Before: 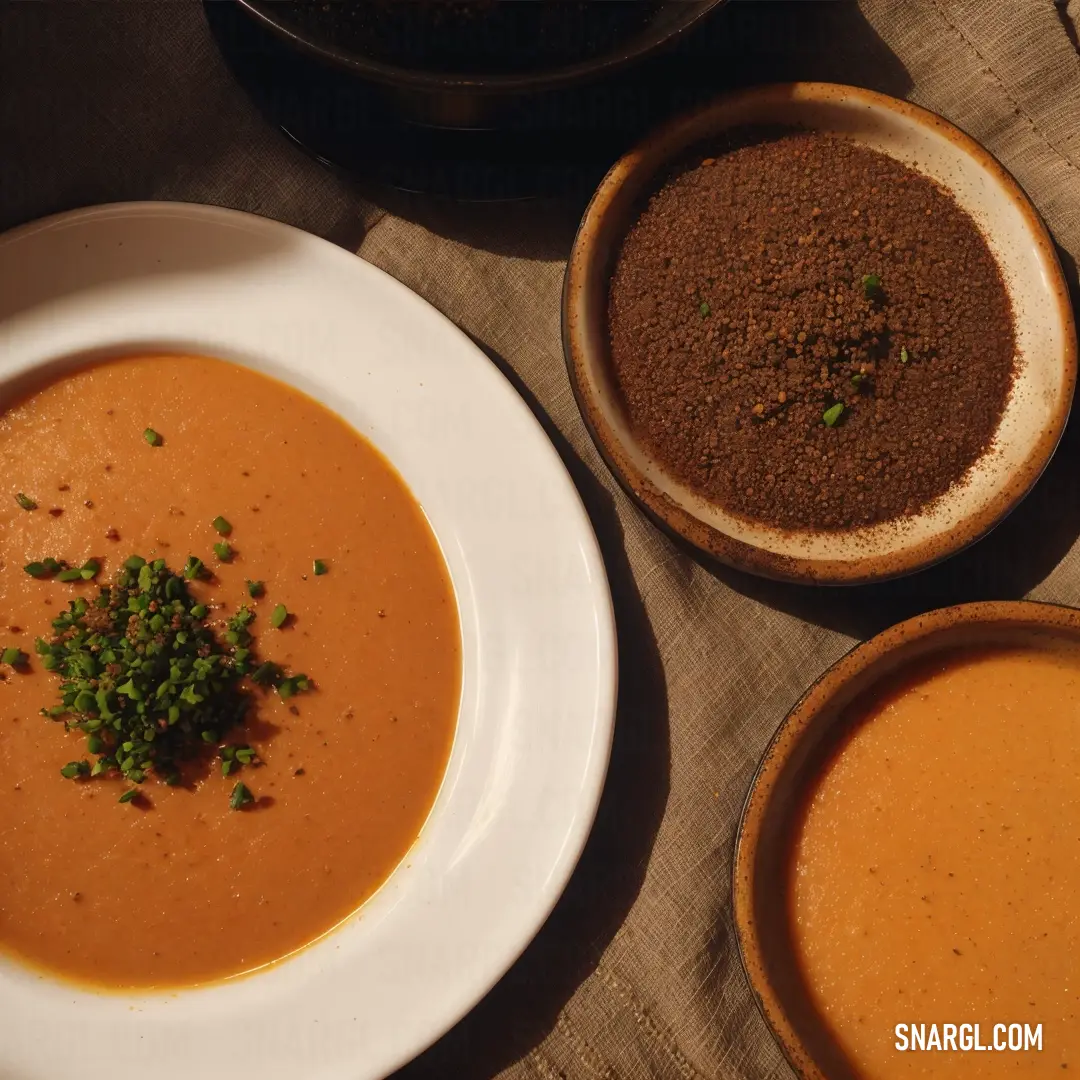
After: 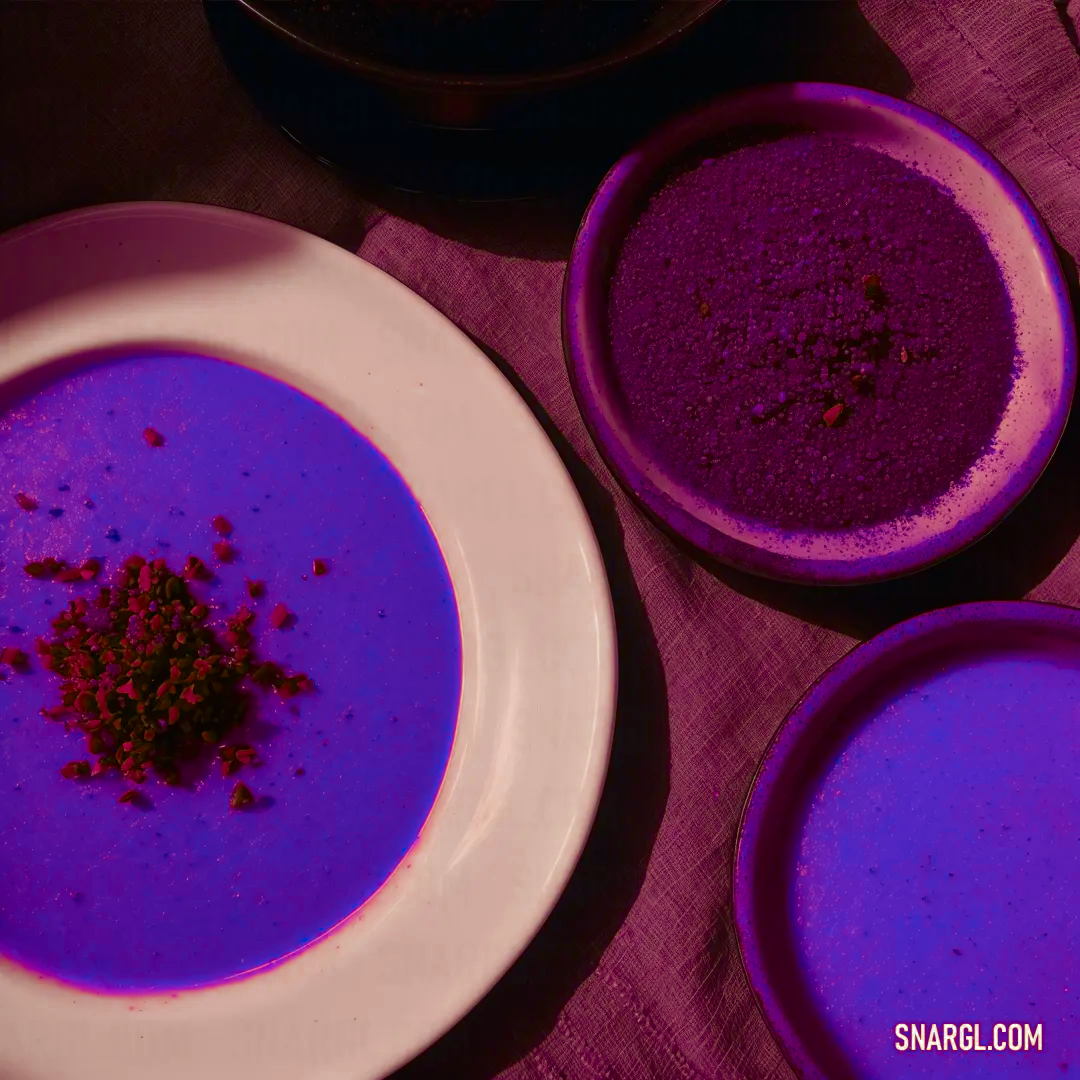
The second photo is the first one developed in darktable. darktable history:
contrast brightness saturation: contrast 0.069, brightness -0.125, saturation 0.055
base curve: curves: ch0 [(0, 0) (0.472, 0.455) (1, 1)], preserve colors none
color zones: curves: ch0 [(0.826, 0.353)]; ch1 [(0.242, 0.647) (0.889, 0.342)]; ch2 [(0.246, 0.089) (0.969, 0.068)]
